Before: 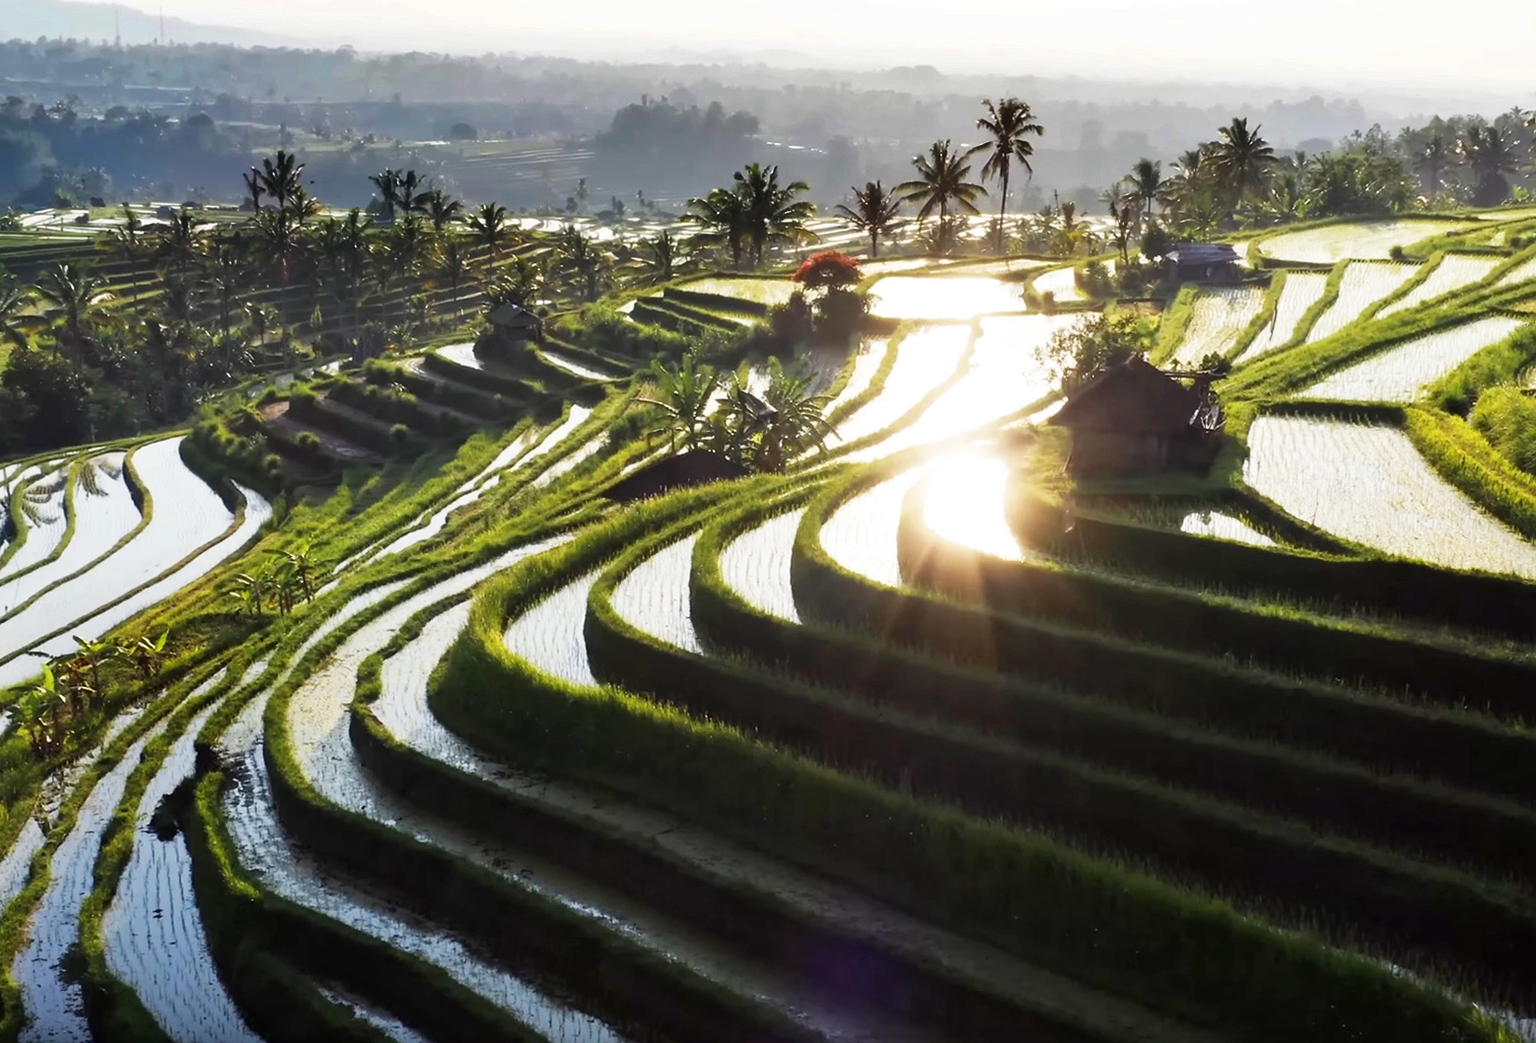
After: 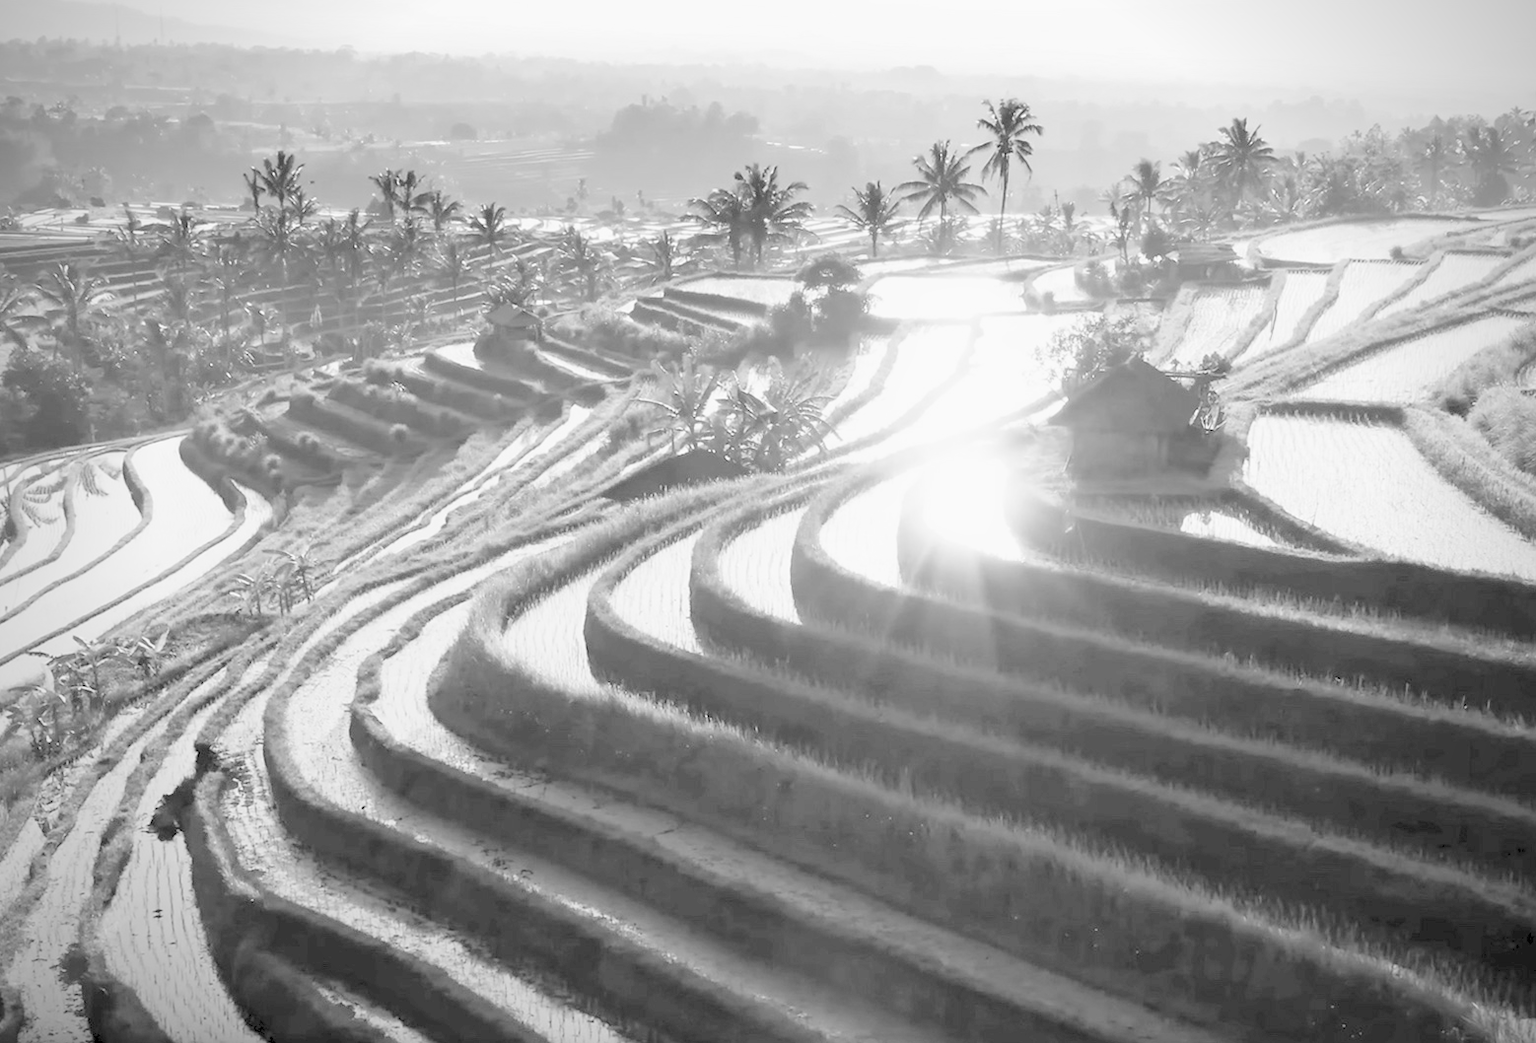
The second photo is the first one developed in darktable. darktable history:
monochrome: on, module defaults
exposure: black level correction 0.001, exposure -0.2 EV, compensate highlight preservation false
vignetting: on, module defaults
contrast brightness saturation: brightness 1
